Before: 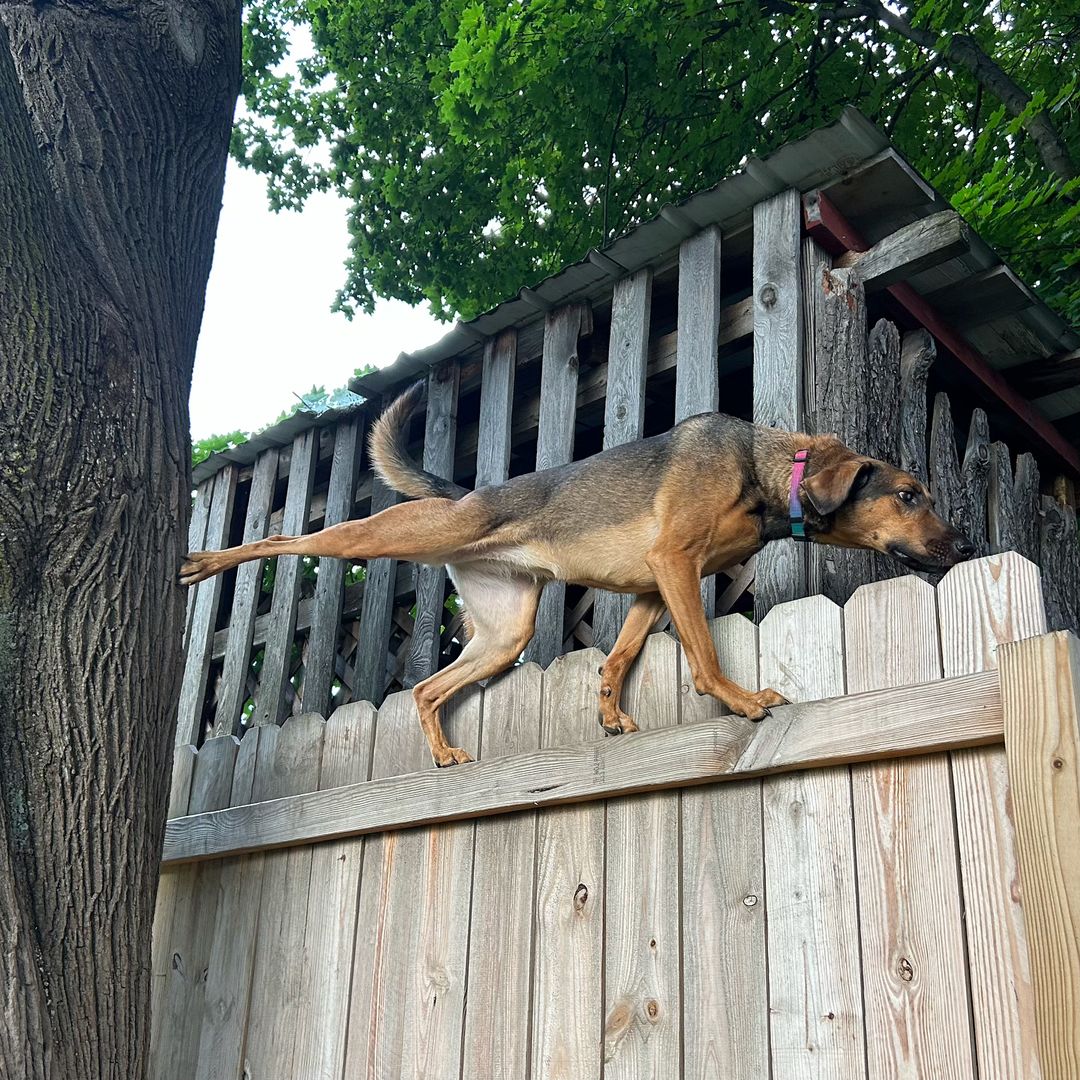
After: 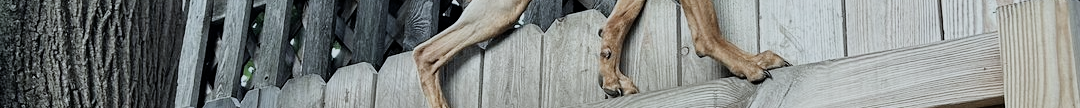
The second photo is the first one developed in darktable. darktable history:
white balance: red 0.925, blue 1.046
contrast brightness saturation: contrast 0.1, saturation -0.36
crop and rotate: top 59.084%, bottom 30.916%
filmic rgb: black relative exposure -7.65 EV, white relative exposure 4.56 EV, hardness 3.61
